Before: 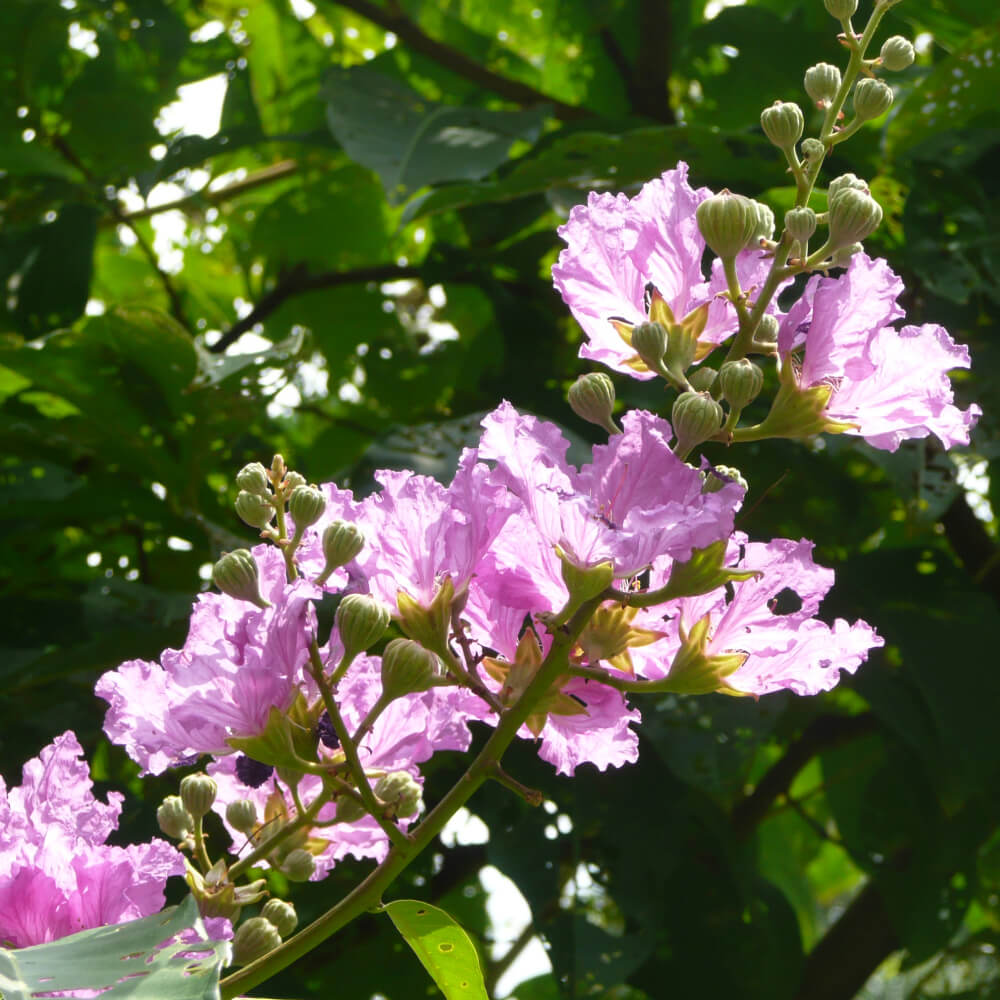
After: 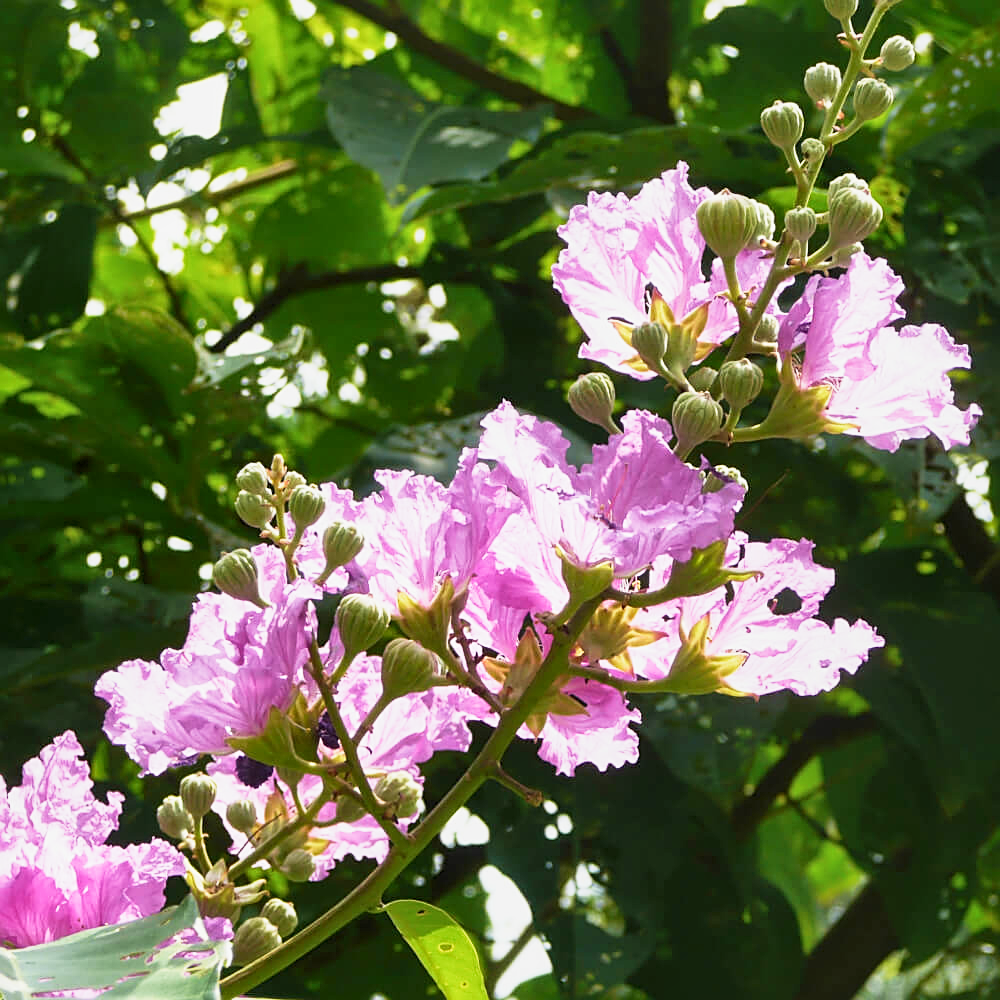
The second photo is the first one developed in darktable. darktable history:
base curve: curves: ch0 [(0, 0) (0.088, 0.125) (0.176, 0.251) (0.354, 0.501) (0.613, 0.749) (1, 0.877)], preserve colors none
local contrast: mode bilateral grid, contrast 20, coarseness 50, detail 132%, midtone range 0.2
velvia: strength 15%
sharpen: on, module defaults
